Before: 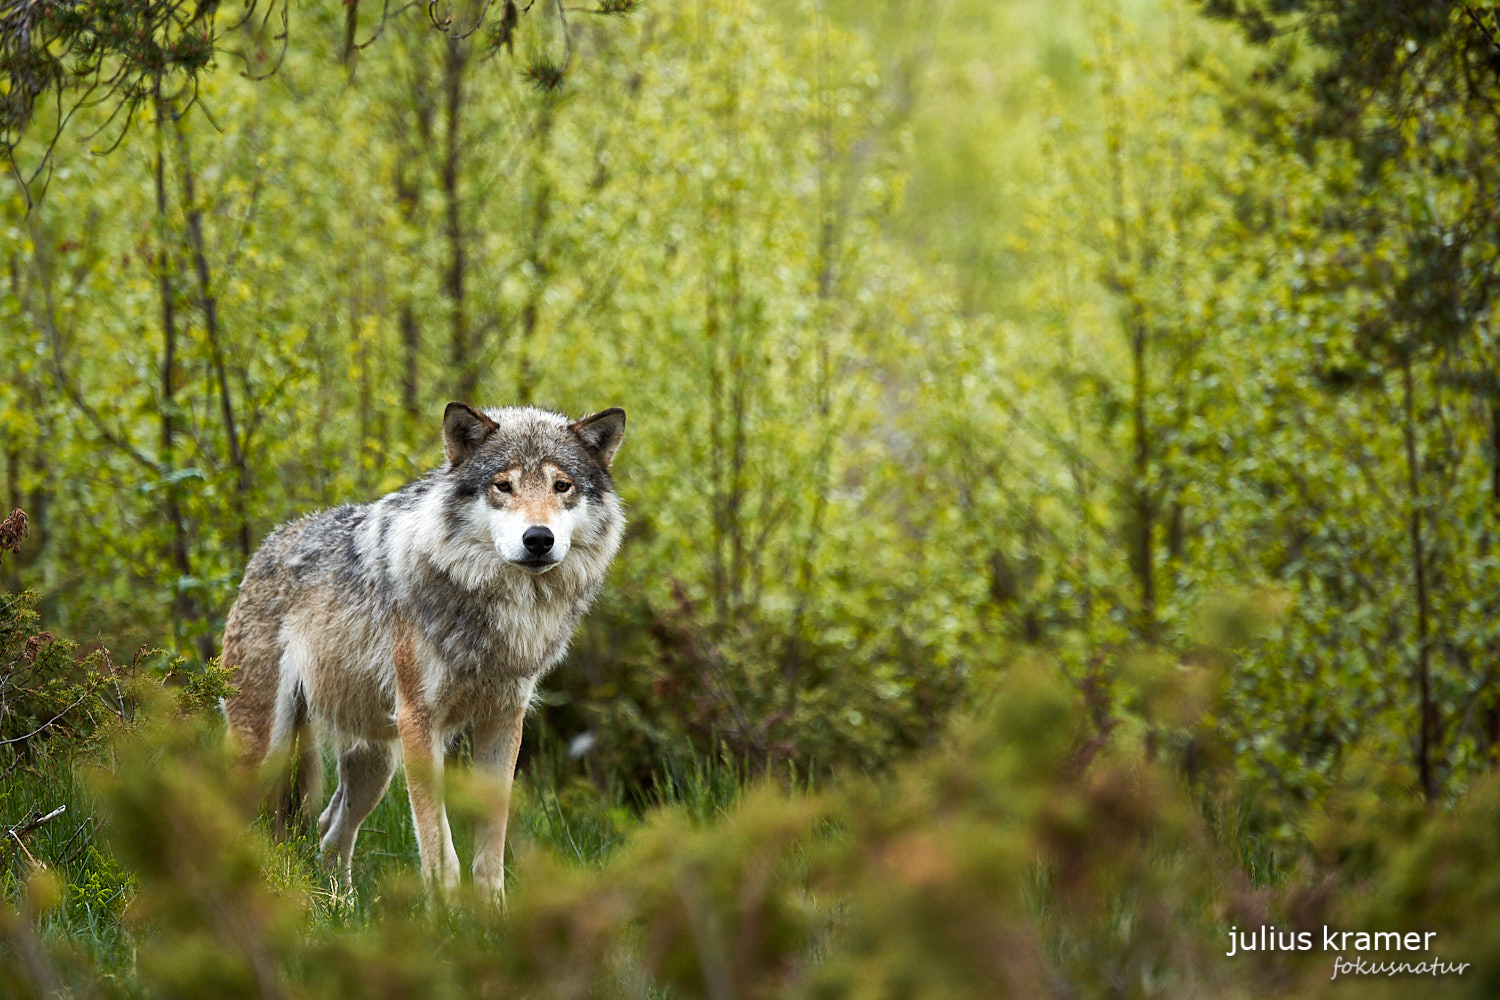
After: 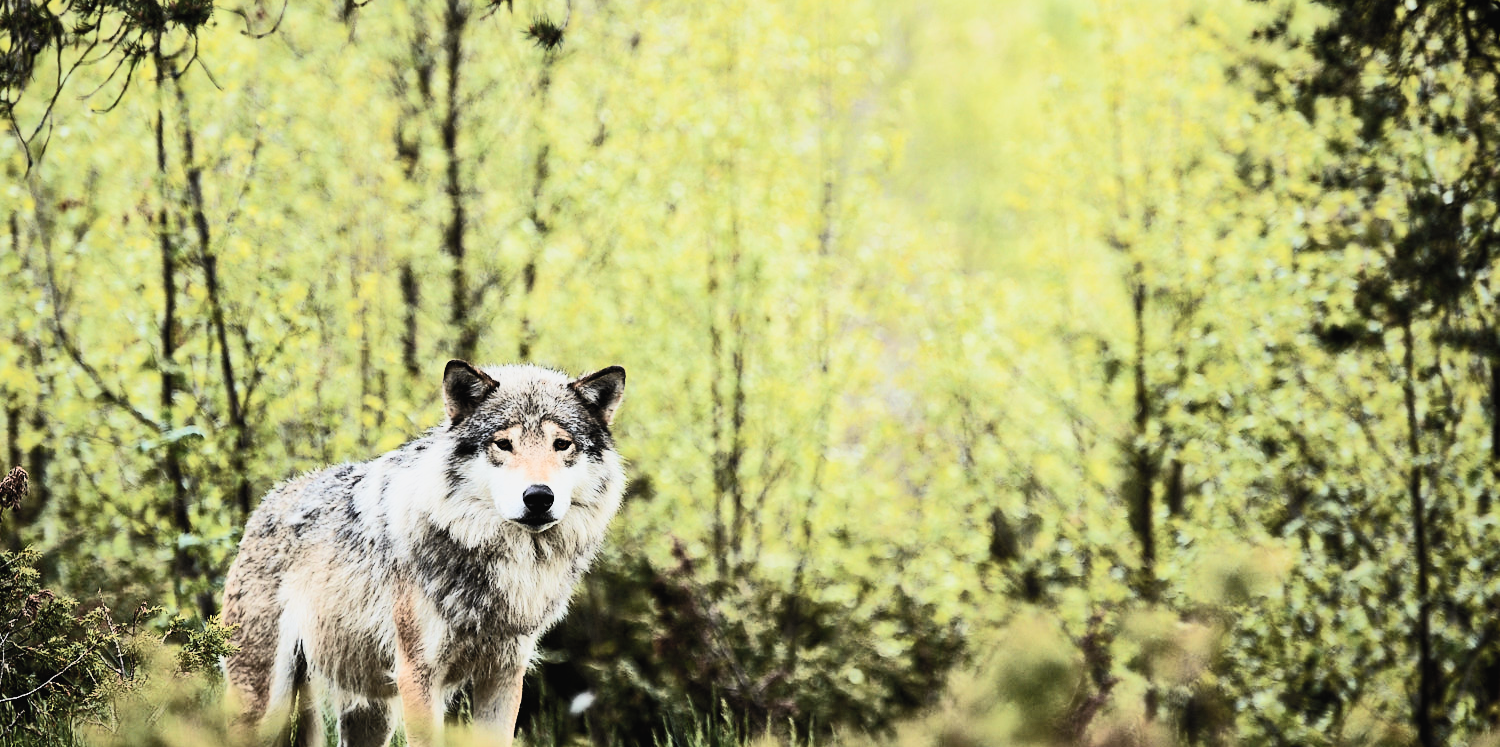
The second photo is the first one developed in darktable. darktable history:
crop: top 4.283%, bottom 20.996%
tone curve: curves: ch0 [(0, 0) (0.003, 0.023) (0.011, 0.024) (0.025, 0.026) (0.044, 0.035) (0.069, 0.05) (0.1, 0.071) (0.136, 0.098) (0.177, 0.135) (0.224, 0.172) (0.277, 0.227) (0.335, 0.296) (0.399, 0.372) (0.468, 0.462) (0.543, 0.58) (0.623, 0.697) (0.709, 0.789) (0.801, 0.86) (0.898, 0.918) (1, 1)], color space Lab, independent channels, preserve colors none
shadows and highlights: shadows -20.43, white point adjustment -2.06, highlights -35.16
filmic rgb: black relative exposure -5.14 EV, white relative exposure 3.98 EV, hardness 2.9, contrast 1.188
contrast brightness saturation: contrast 0.432, brightness 0.549, saturation -0.193
color zones: curves: ch0 [(0.068, 0.464) (0.25, 0.5) (0.48, 0.508) (0.75, 0.536) (0.886, 0.476) (0.967, 0.456)]; ch1 [(0.066, 0.456) (0.25, 0.5) (0.616, 0.508) (0.746, 0.56) (0.934, 0.444)]
